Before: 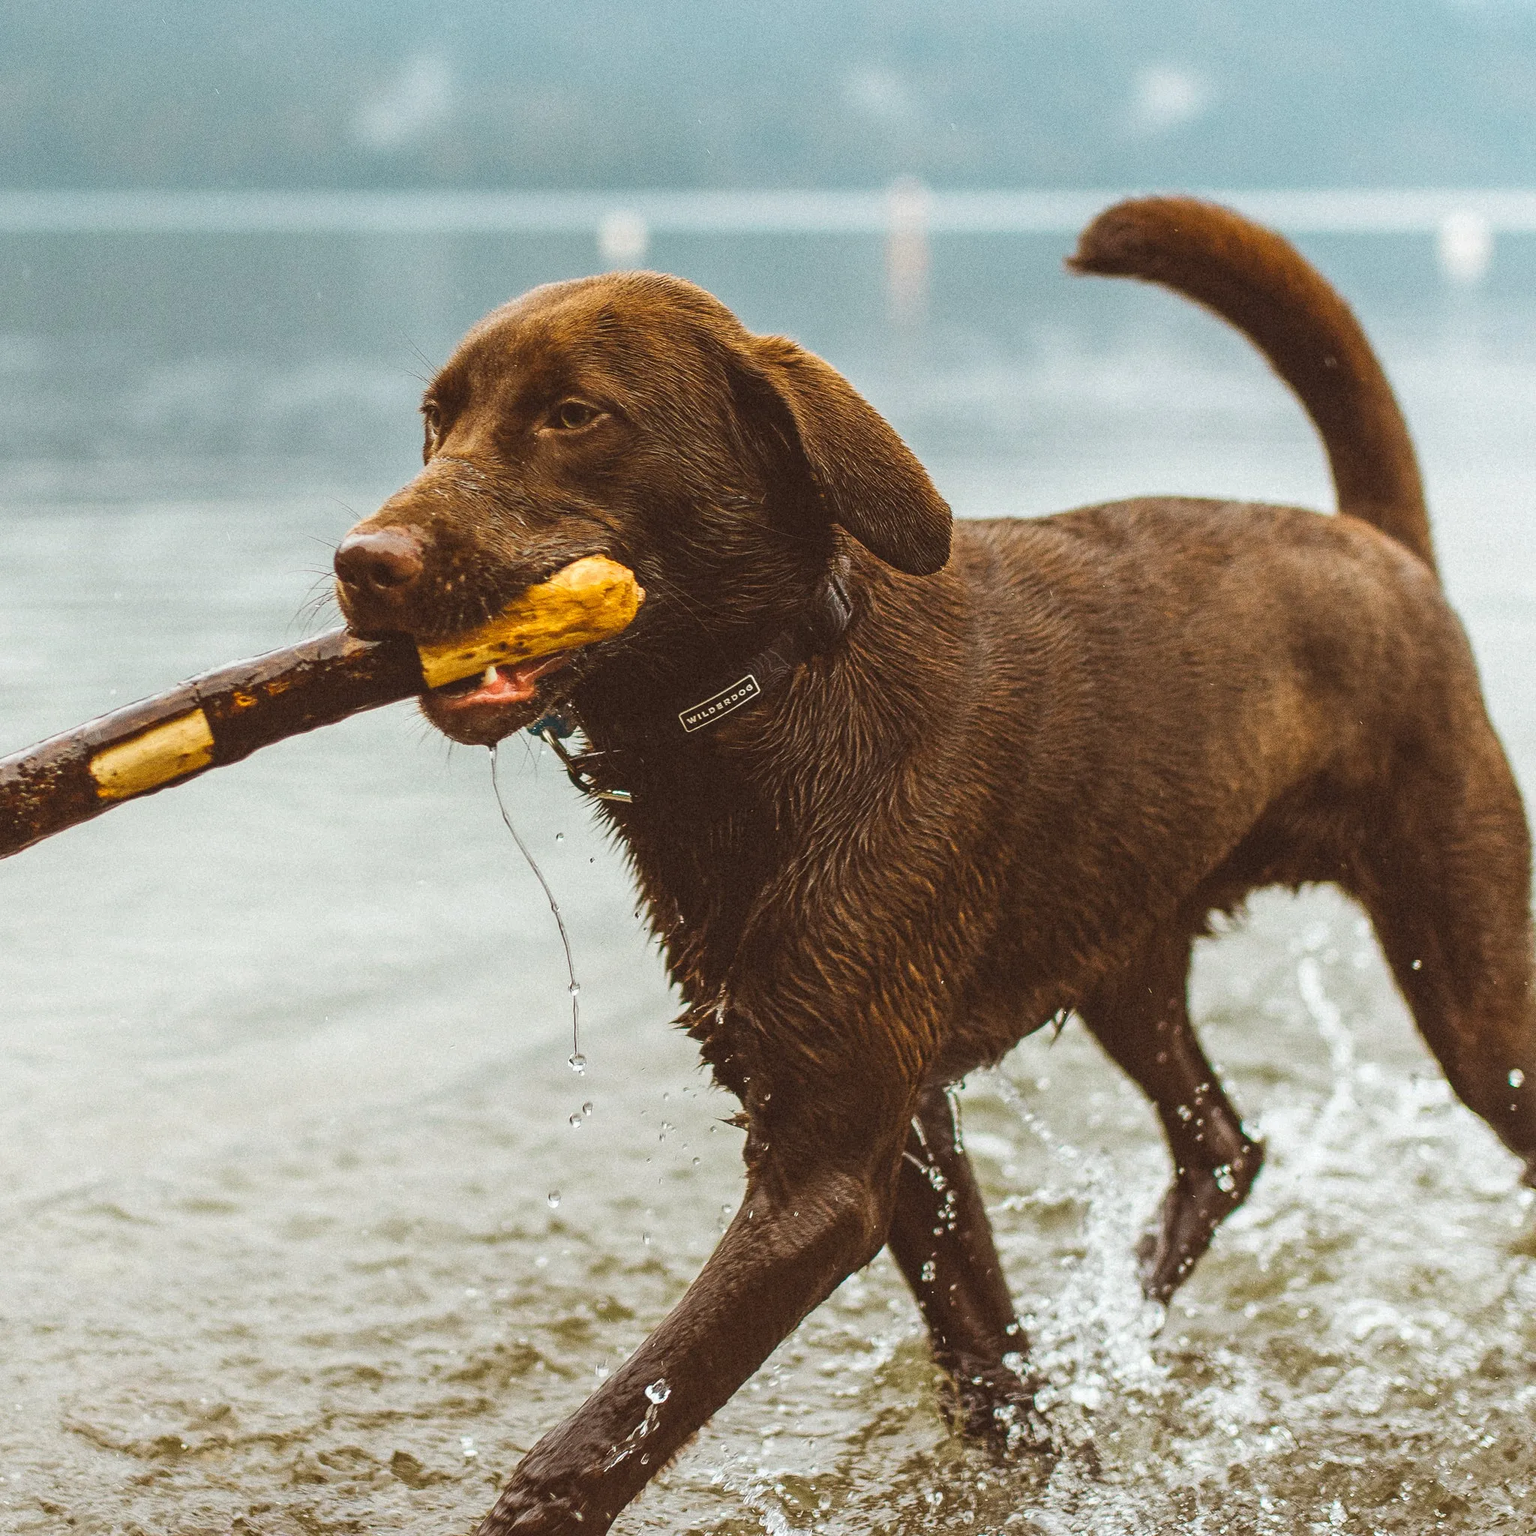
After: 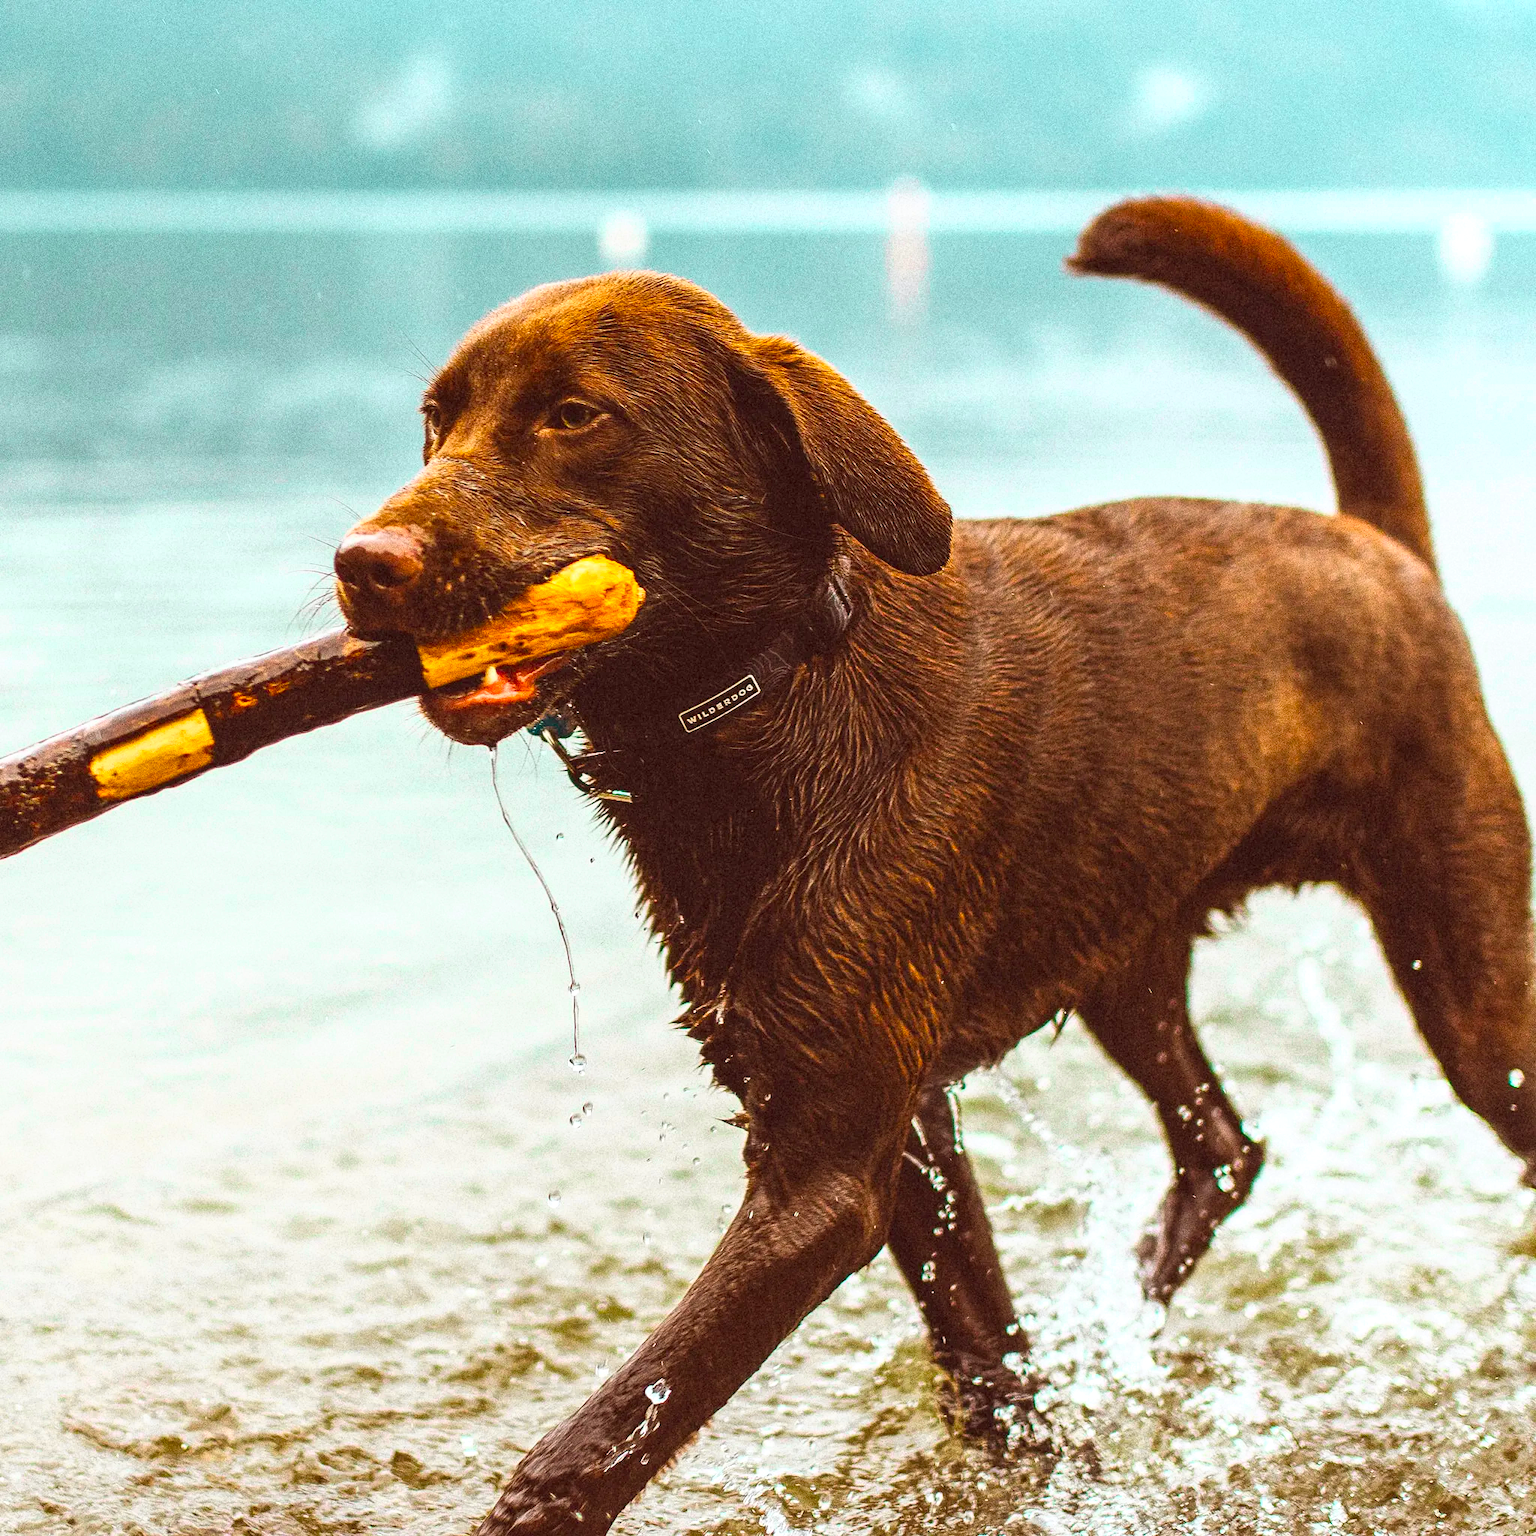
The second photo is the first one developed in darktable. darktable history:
local contrast: highlights 100%, shadows 100%, detail 120%, midtone range 0.2
color balance: lift [1, 1.001, 0.999, 1.001], gamma [1, 1.004, 1.007, 0.993], gain [1, 0.991, 0.987, 1.013], contrast 7.5%, contrast fulcrum 10%, output saturation 115%
tone curve: curves: ch0 [(0, 0) (0.051, 0.047) (0.102, 0.099) (0.236, 0.249) (0.429, 0.473) (0.67, 0.755) (0.875, 0.948) (1, 0.985)]; ch1 [(0, 0) (0.339, 0.298) (0.402, 0.363) (0.453, 0.413) (0.485, 0.469) (0.494, 0.493) (0.504, 0.502) (0.515, 0.526) (0.563, 0.591) (0.597, 0.639) (0.834, 0.888) (1, 1)]; ch2 [(0, 0) (0.362, 0.353) (0.425, 0.439) (0.501, 0.501) (0.537, 0.538) (0.58, 0.59) (0.642, 0.669) (0.773, 0.856) (1, 1)], color space Lab, independent channels, preserve colors none
